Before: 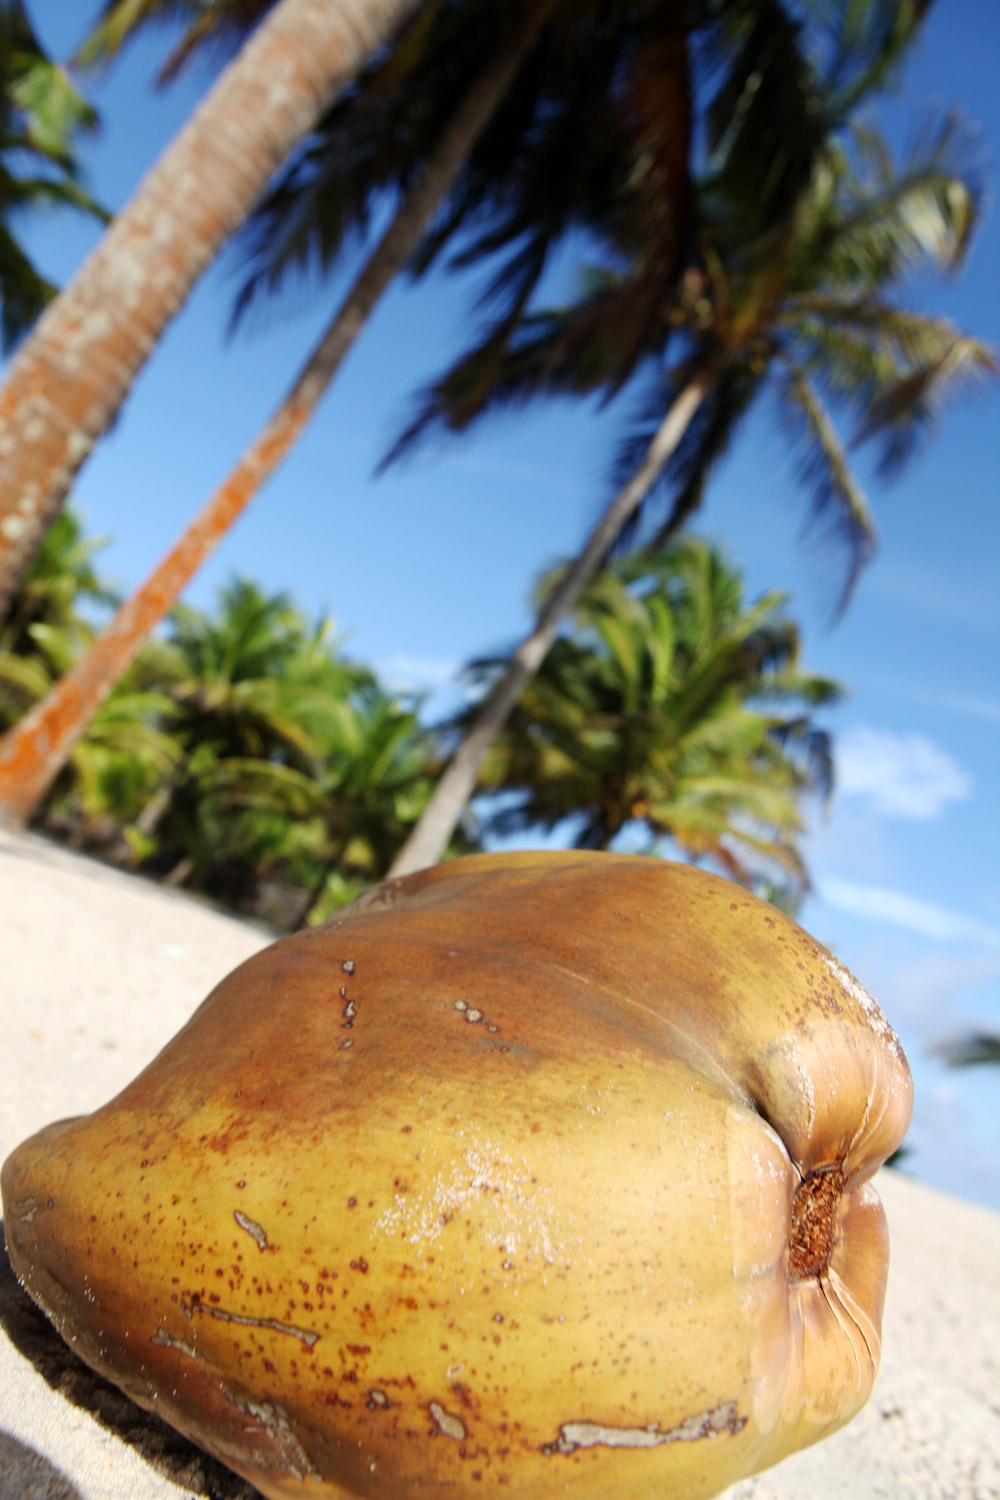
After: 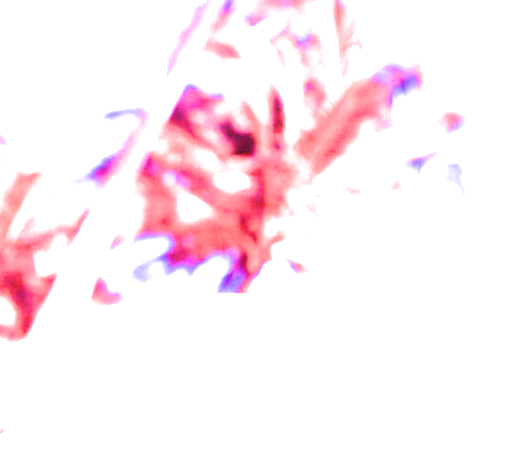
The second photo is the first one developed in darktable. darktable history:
crop: left 36.607%, top 34.735%, right 13.146%, bottom 30.611%
white balance: red 8, blue 8
filmic rgb: black relative exposure -7.65 EV, white relative exposure 4.56 EV, hardness 3.61
rotate and perspective: rotation -3.52°, crop left 0.036, crop right 0.964, crop top 0.081, crop bottom 0.919
exposure: black level correction 0, exposure 1 EV, compensate exposure bias true, compensate highlight preservation false
